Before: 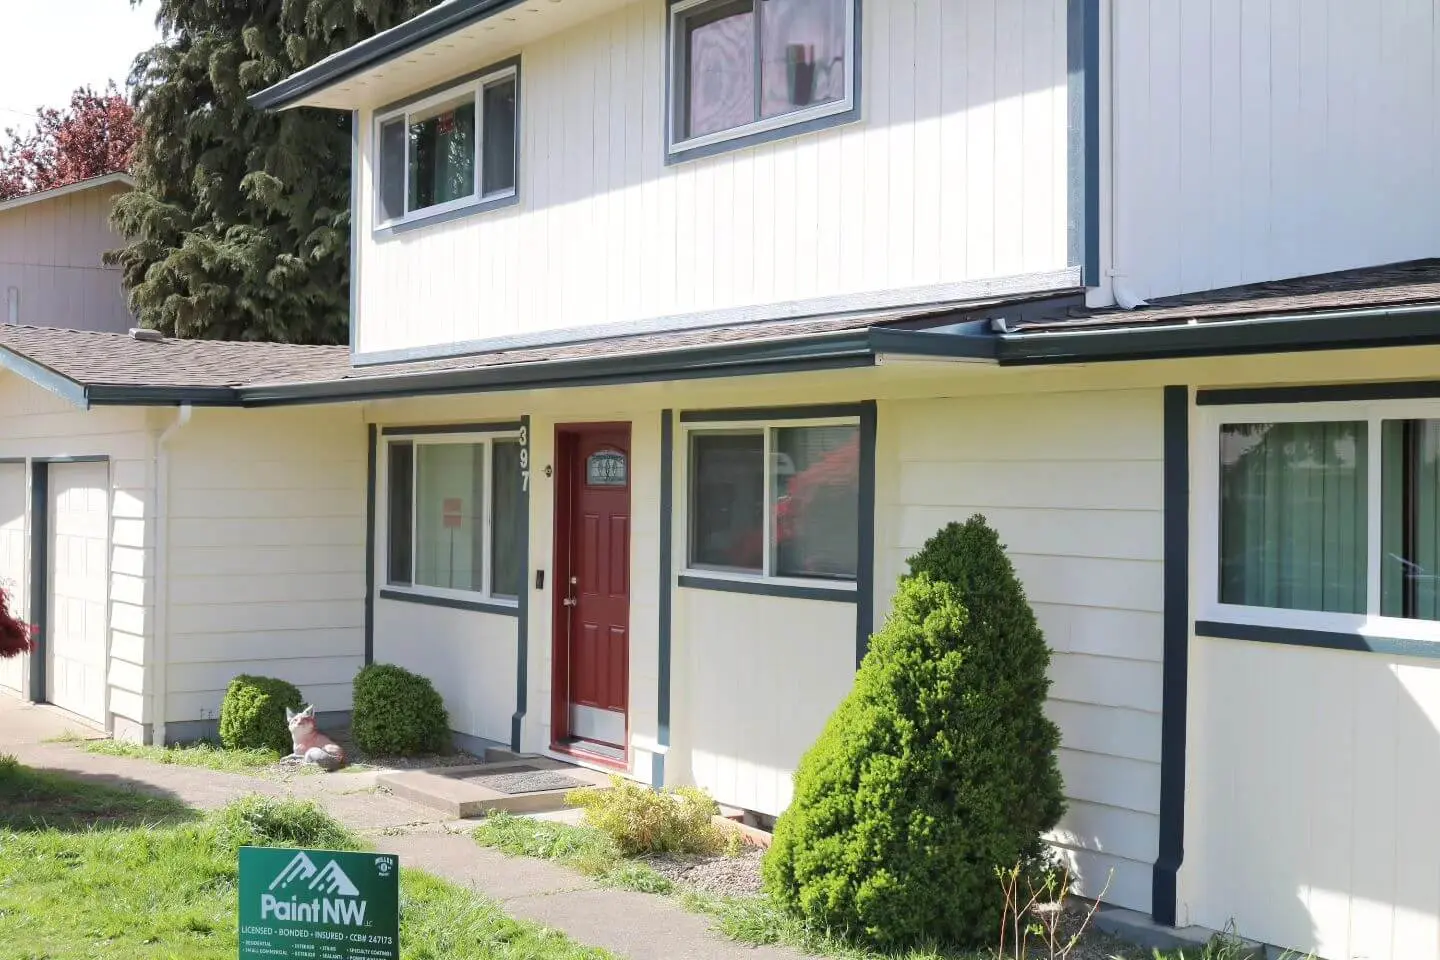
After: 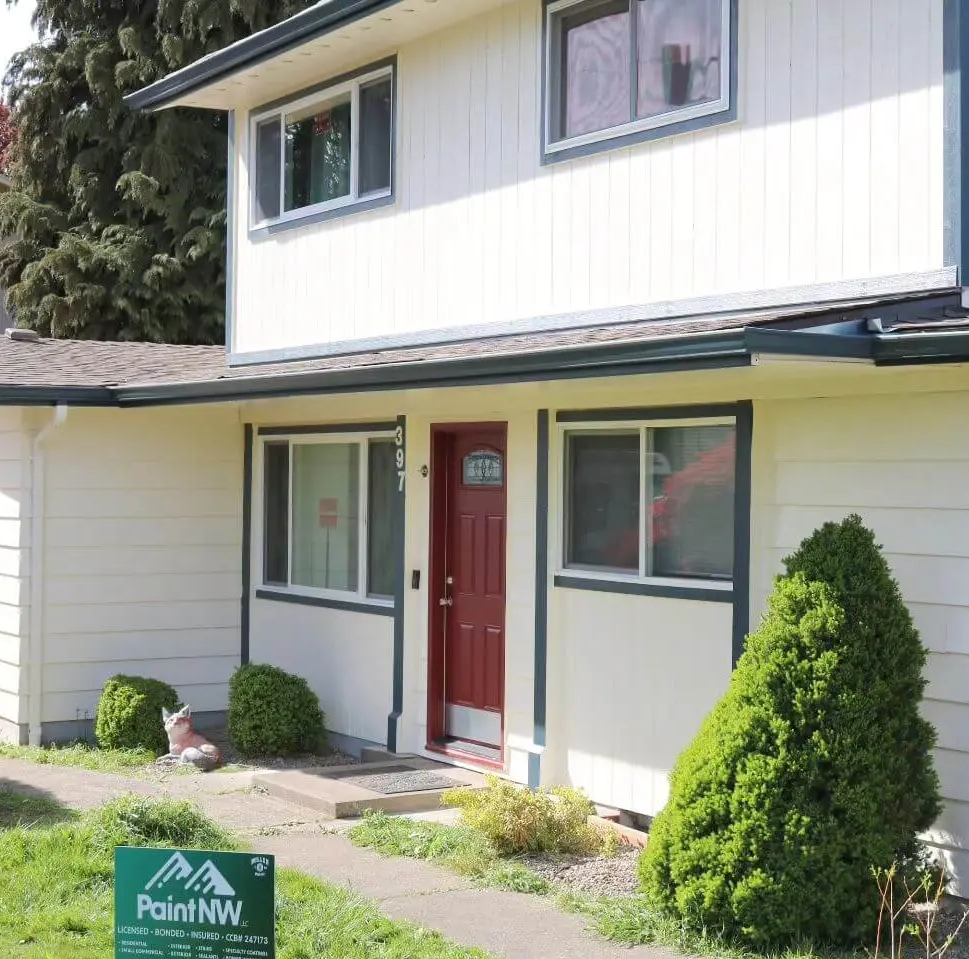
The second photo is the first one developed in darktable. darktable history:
crop and rotate: left 8.656%, right 23.995%
